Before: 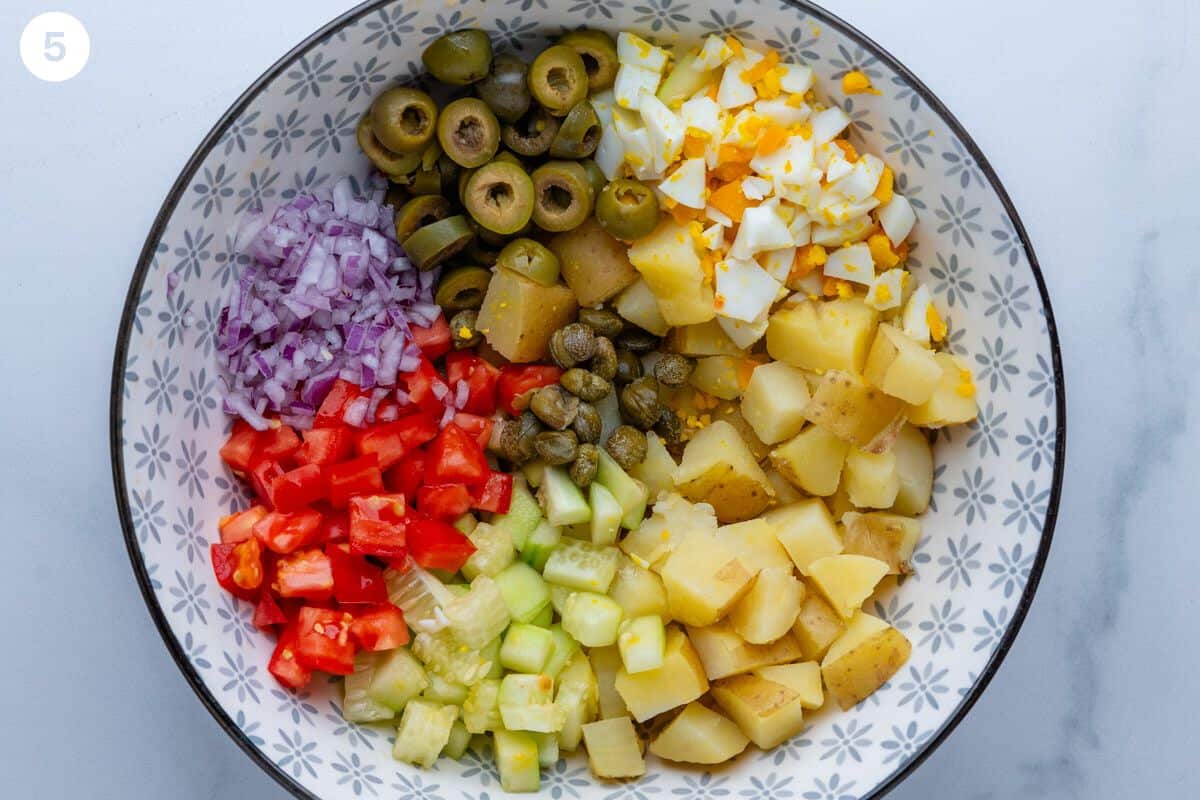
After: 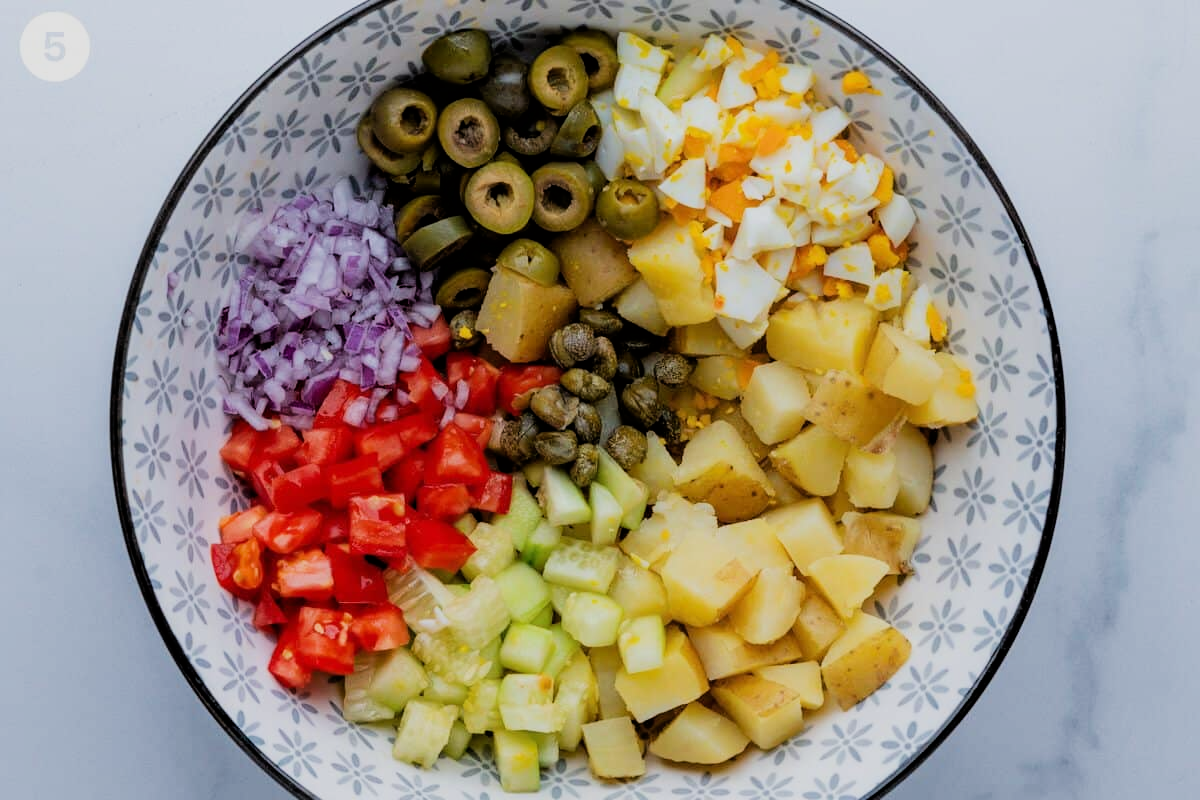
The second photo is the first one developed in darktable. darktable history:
filmic rgb: black relative exposure -5.03 EV, white relative exposure 3.96 EV, hardness 2.88, contrast 1.203, highlights saturation mix -28.5%
